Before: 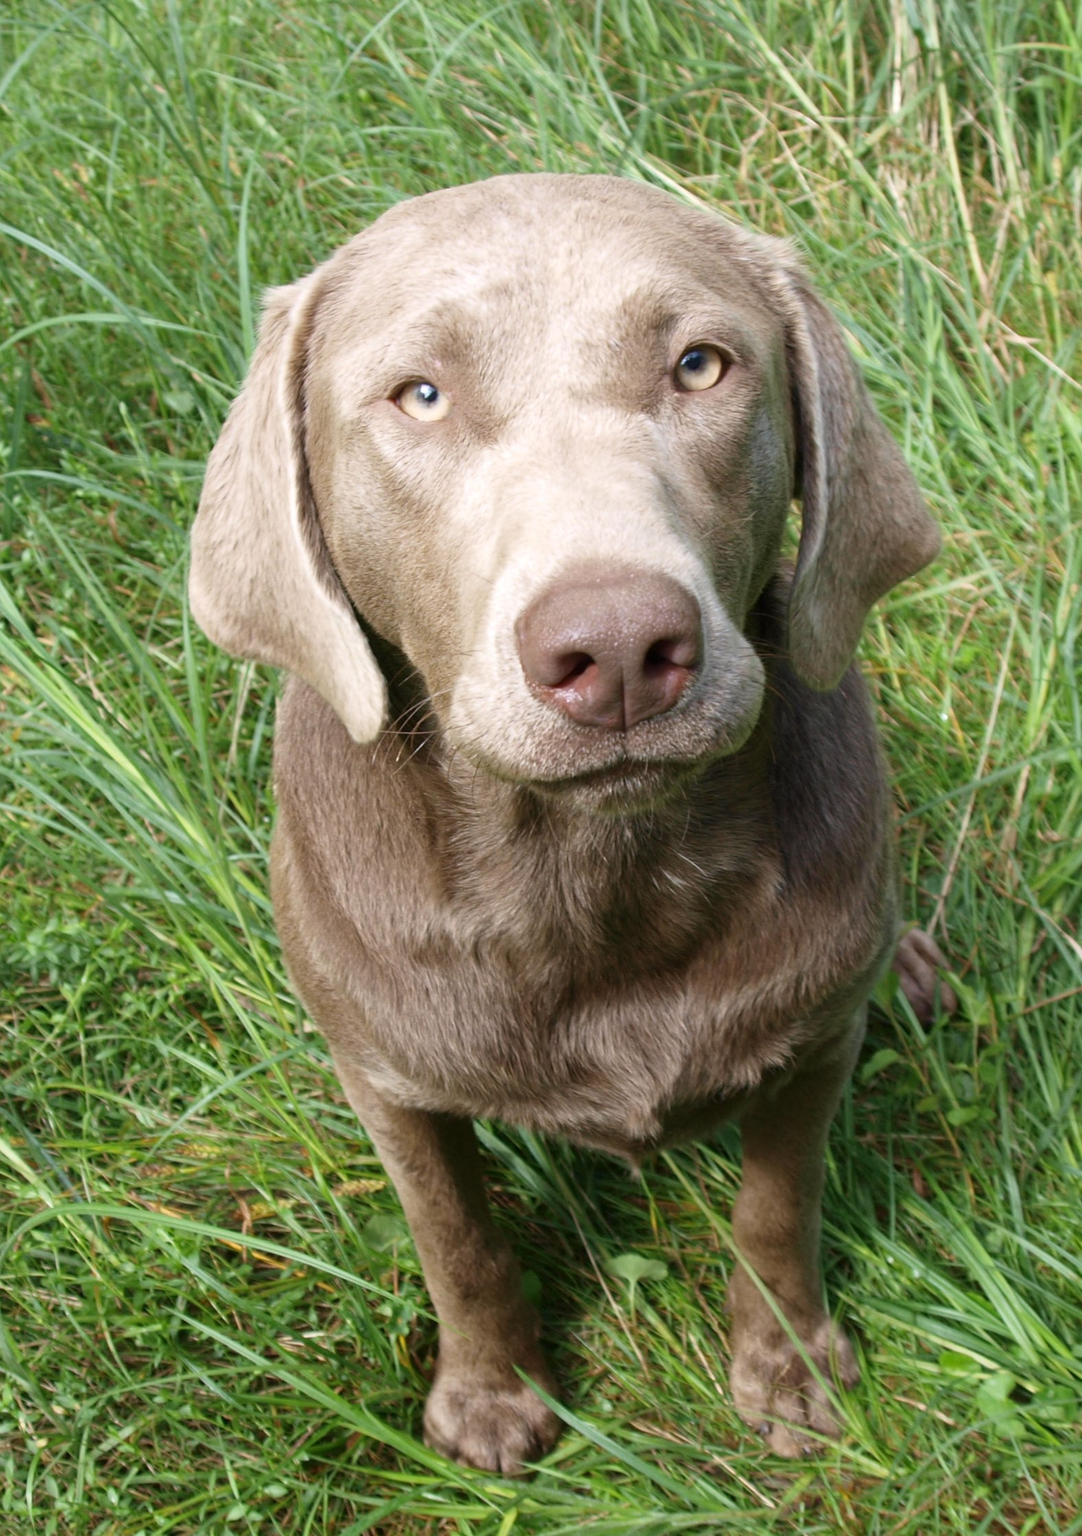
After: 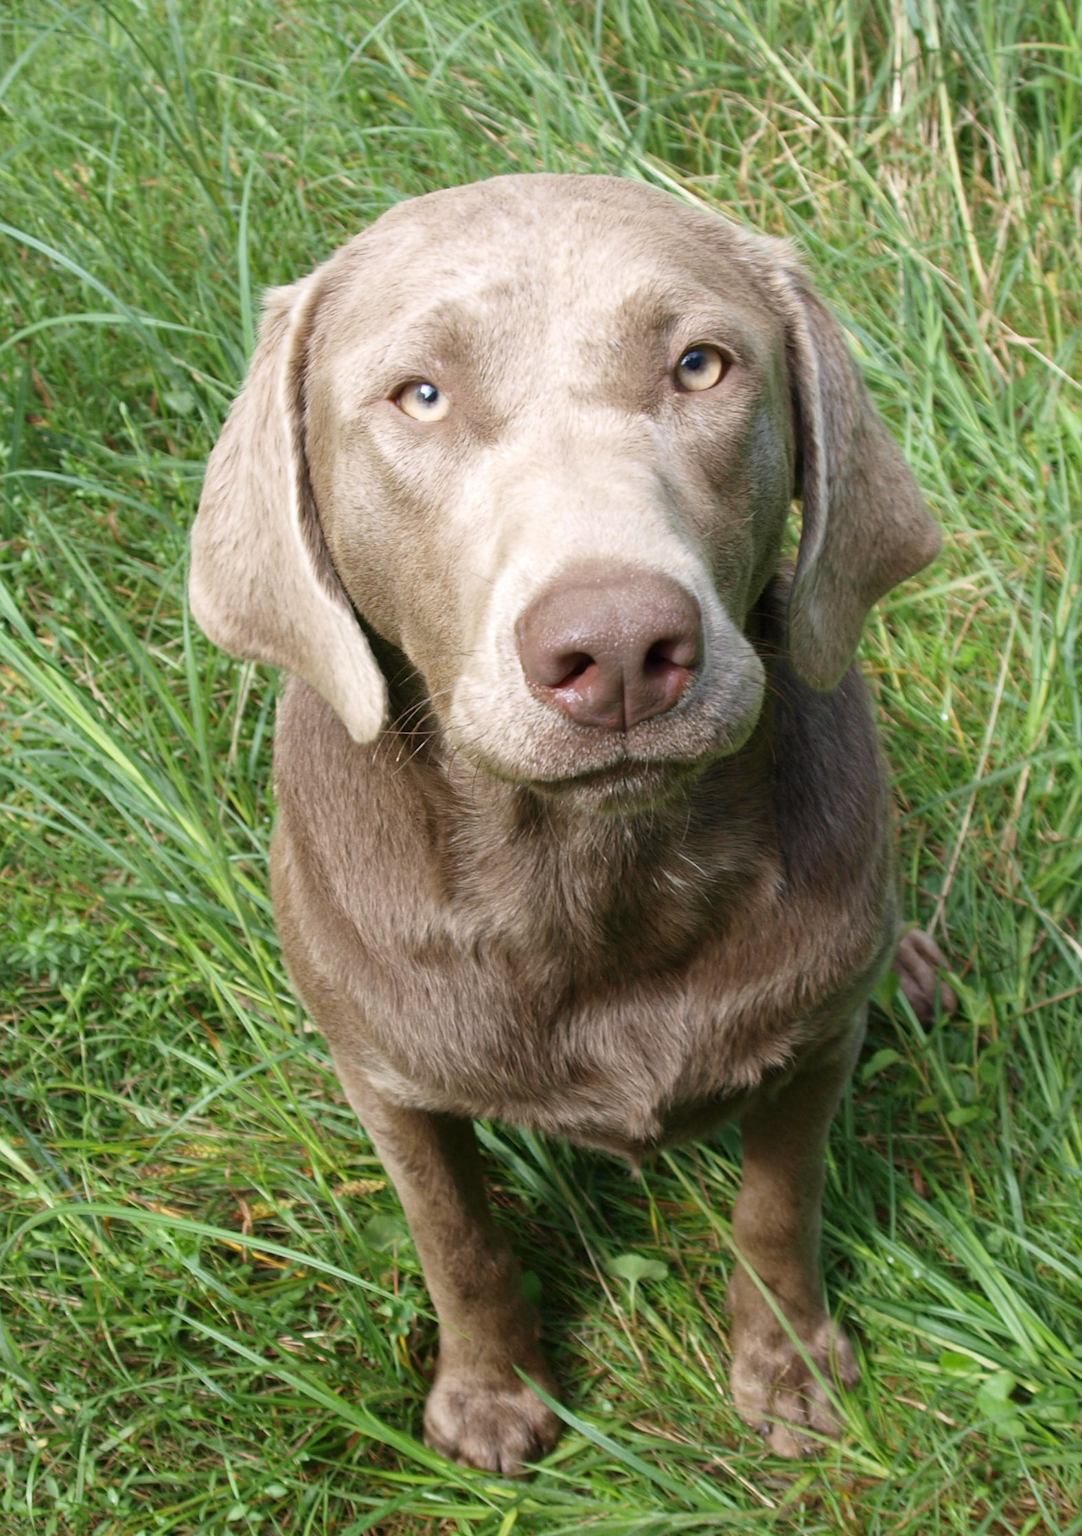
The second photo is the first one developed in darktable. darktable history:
shadows and highlights: radius 126.51, shadows 21.07, highlights -21.48, low approximation 0.01
color correction: highlights a* -0.15, highlights b* 0.111
